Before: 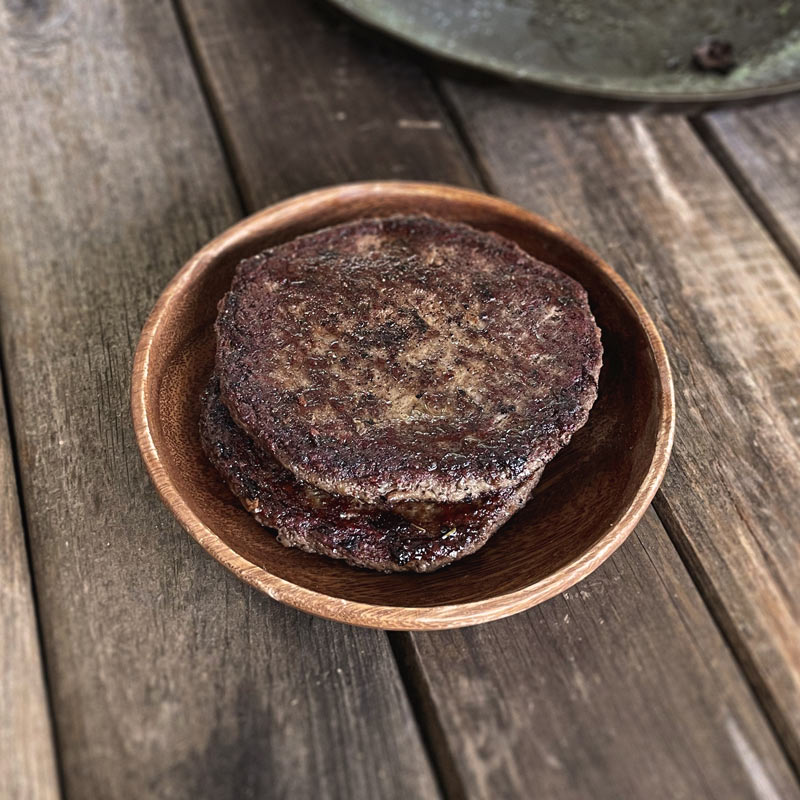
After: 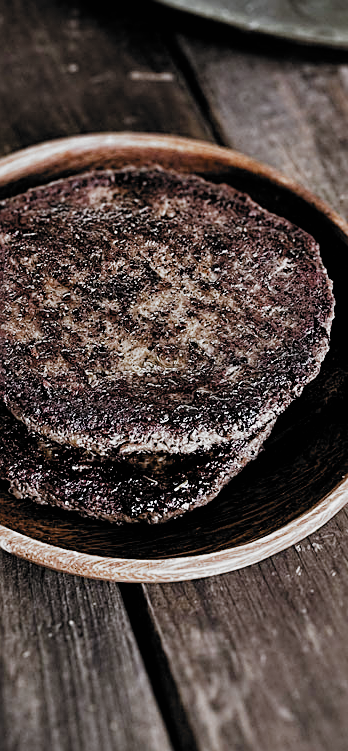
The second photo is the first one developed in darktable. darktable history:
filmic rgb: black relative exposure -5.07 EV, white relative exposure 3.56 EV, threshold 5.94 EV, hardness 3.16, contrast 1.198, highlights saturation mix -29.26%, add noise in highlights 0.001, preserve chrominance no, color science v3 (2019), use custom middle-gray values true, iterations of high-quality reconstruction 10, contrast in highlights soft, enable highlight reconstruction true
color balance rgb: highlights gain › luminance 16.414%, highlights gain › chroma 2.935%, highlights gain › hue 261.96°, linear chroma grading › shadows -2.392%, linear chroma grading › highlights -14.614%, linear chroma grading › global chroma -9.42%, linear chroma grading › mid-tones -10.319%, perceptual saturation grading › global saturation 17.521%
sharpen: on, module defaults
crop: left 33.563%, top 6.041%, right 22.866%
